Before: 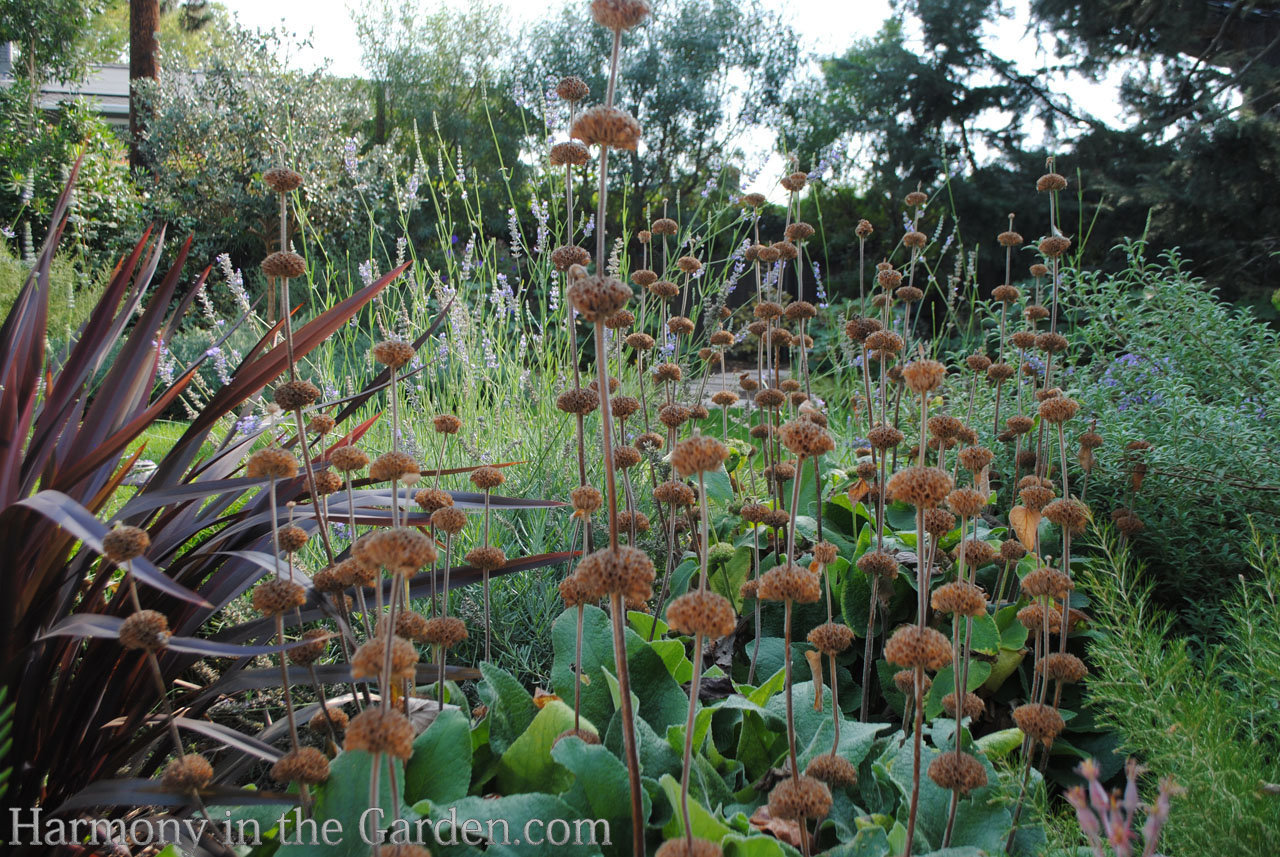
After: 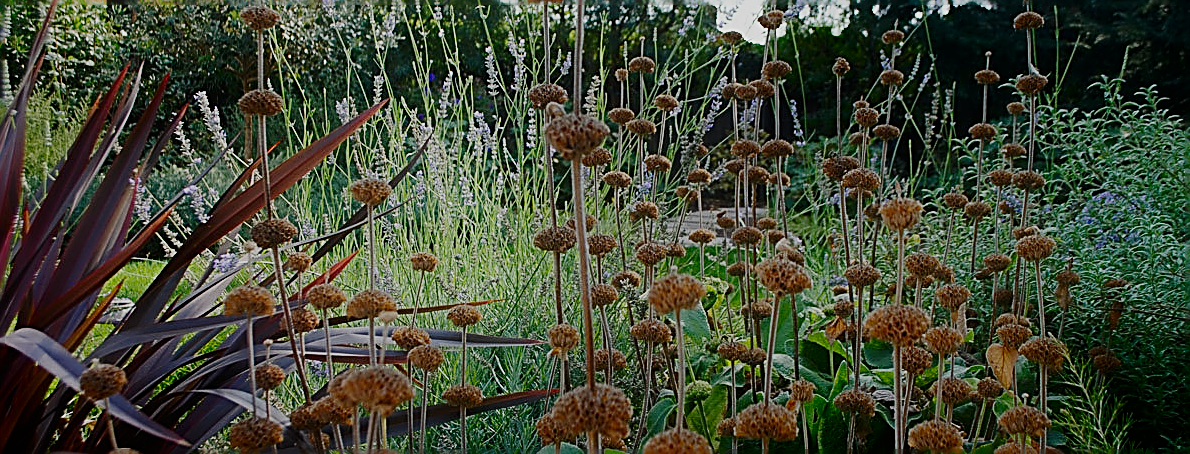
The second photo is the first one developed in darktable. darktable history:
crop: left 1.833%, top 19.011%, right 5.166%, bottom 27.905%
sharpen: amount 1.85
contrast brightness saturation: contrast 0.213, brightness -0.102, saturation 0.206
contrast equalizer: octaves 7, y [[0.6 ×6], [0.55 ×6], [0 ×6], [0 ×6], [0 ×6]], mix -0.984
filmic rgb: black relative exposure -7.26 EV, white relative exposure 5.05 EV, hardness 3.2, preserve chrominance no, color science v4 (2020), iterations of high-quality reconstruction 0
